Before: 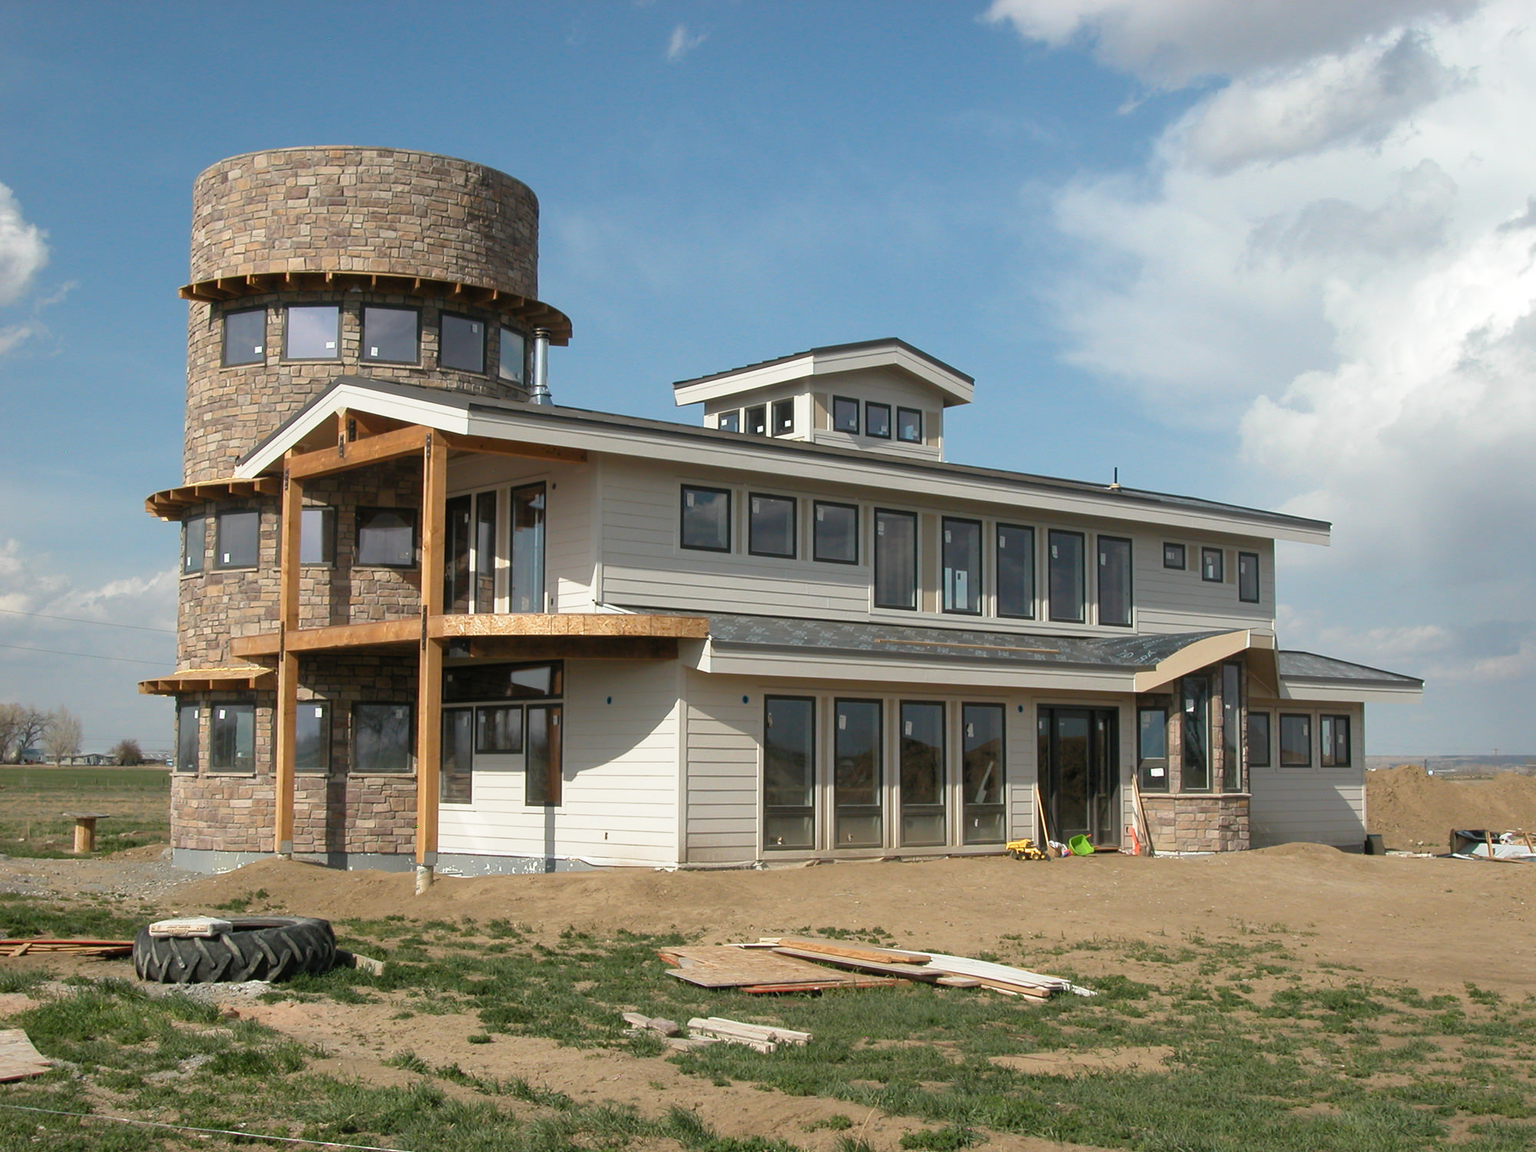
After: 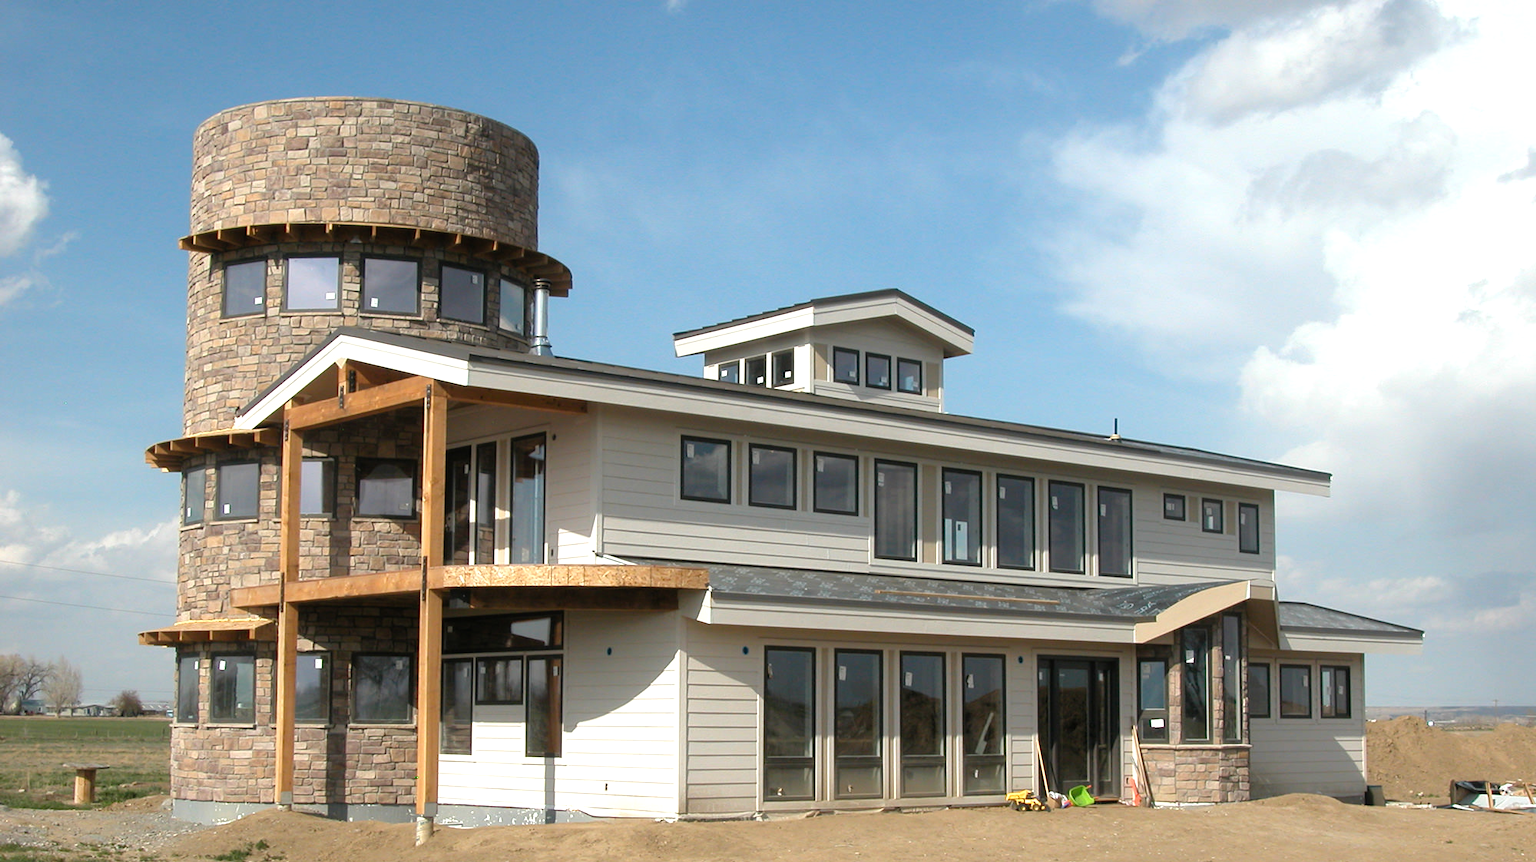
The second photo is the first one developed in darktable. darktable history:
tone equalizer: -8 EV -0.452 EV, -7 EV -0.36 EV, -6 EV -0.351 EV, -5 EV -0.191 EV, -3 EV 0.227 EV, -2 EV 0.313 EV, -1 EV 0.406 EV, +0 EV 0.443 EV, mask exposure compensation -0.502 EV
crop: top 4.267%, bottom 20.865%
